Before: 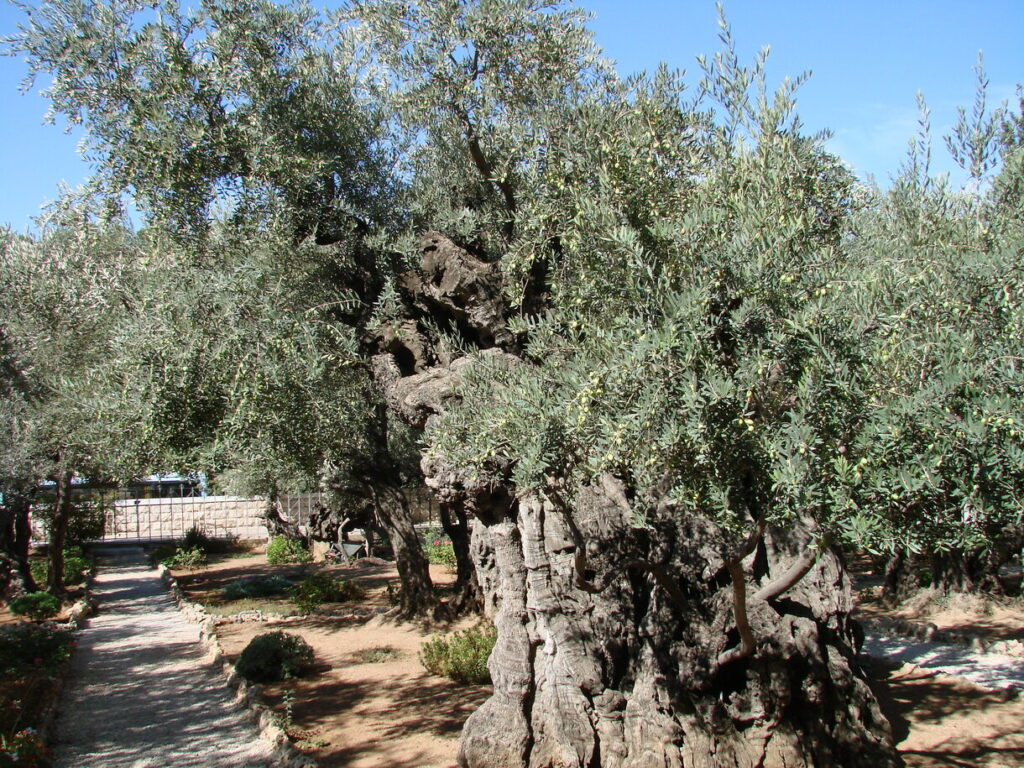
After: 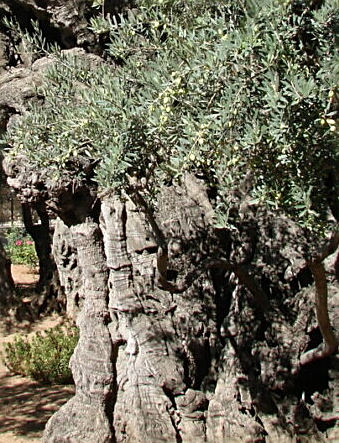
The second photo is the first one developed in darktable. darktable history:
crop: left 40.878%, top 39.176%, right 25.993%, bottom 3.081%
sharpen: on, module defaults
